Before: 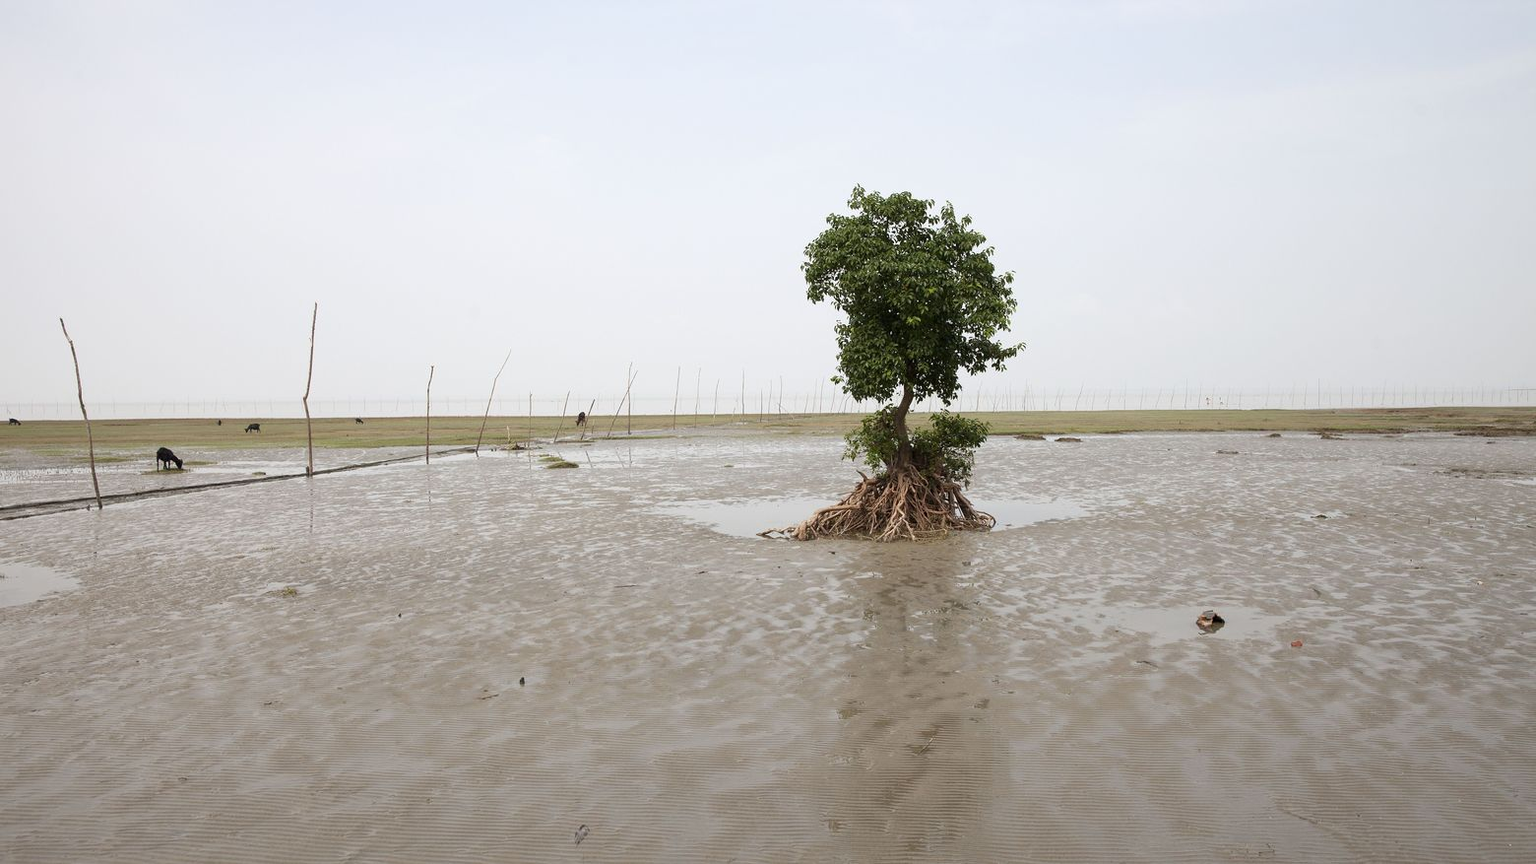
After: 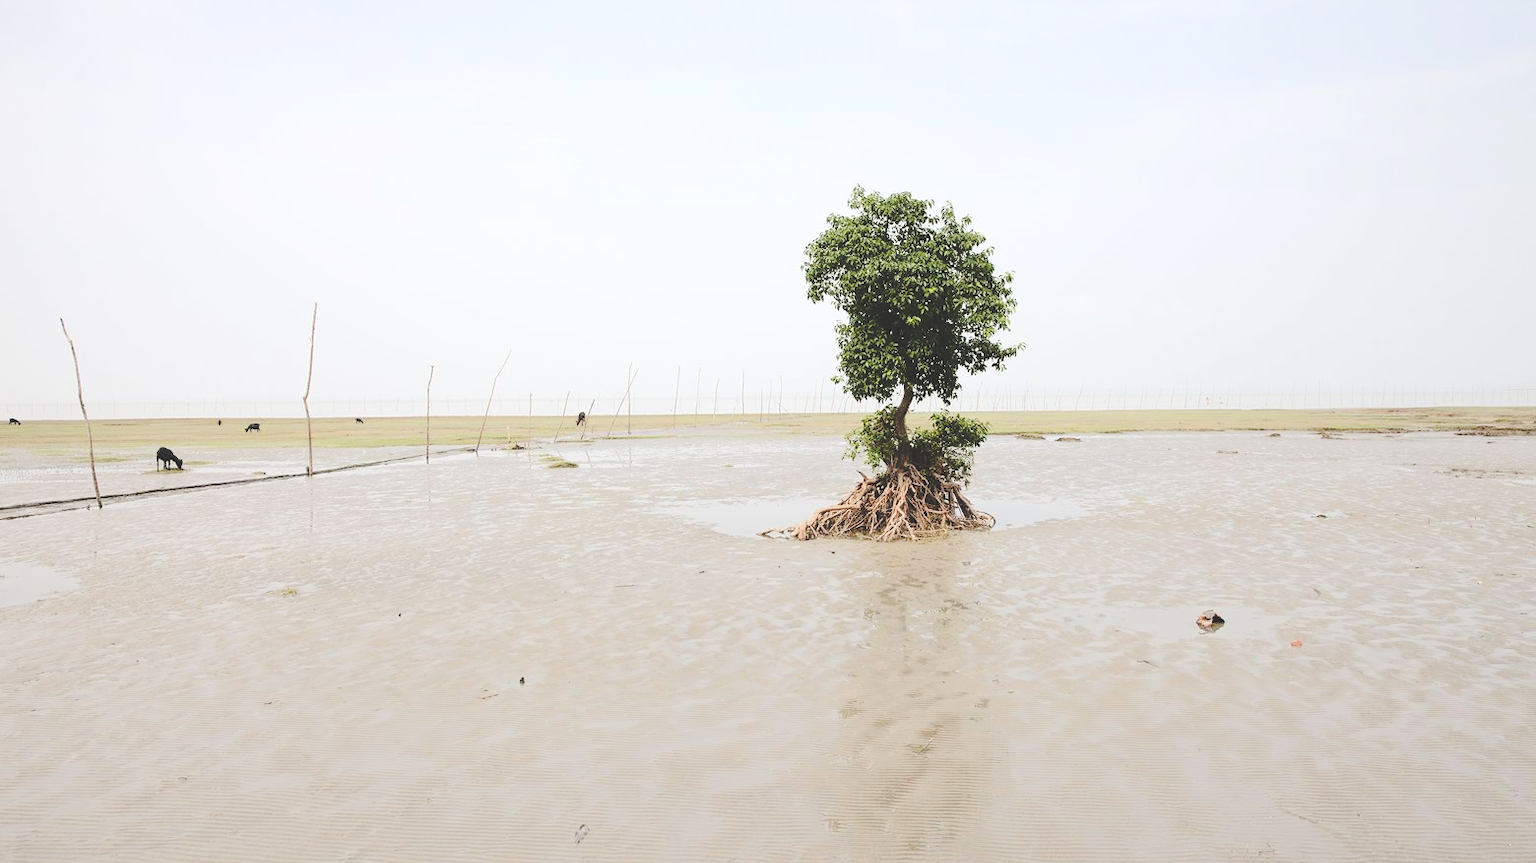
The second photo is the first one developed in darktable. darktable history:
base curve: curves: ch0 [(0, 0.024) (0.055, 0.065) (0.121, 0.166) (0.236, 0.319) (0.693, 0.726) (1, 1)], preserve colors none
tone equalizer: -7 EV 0.149 EV, -6 EV 0.613 EV, -5 EV 1.12 EV, -4 EV 1.34 EV, -3 EV 1.16 EV, -2 EV 0.6 EV, -1 EV 0.157 EV, edges refinement/feathering 500, mask exposure compensation -1.57 EV, preserve details no
